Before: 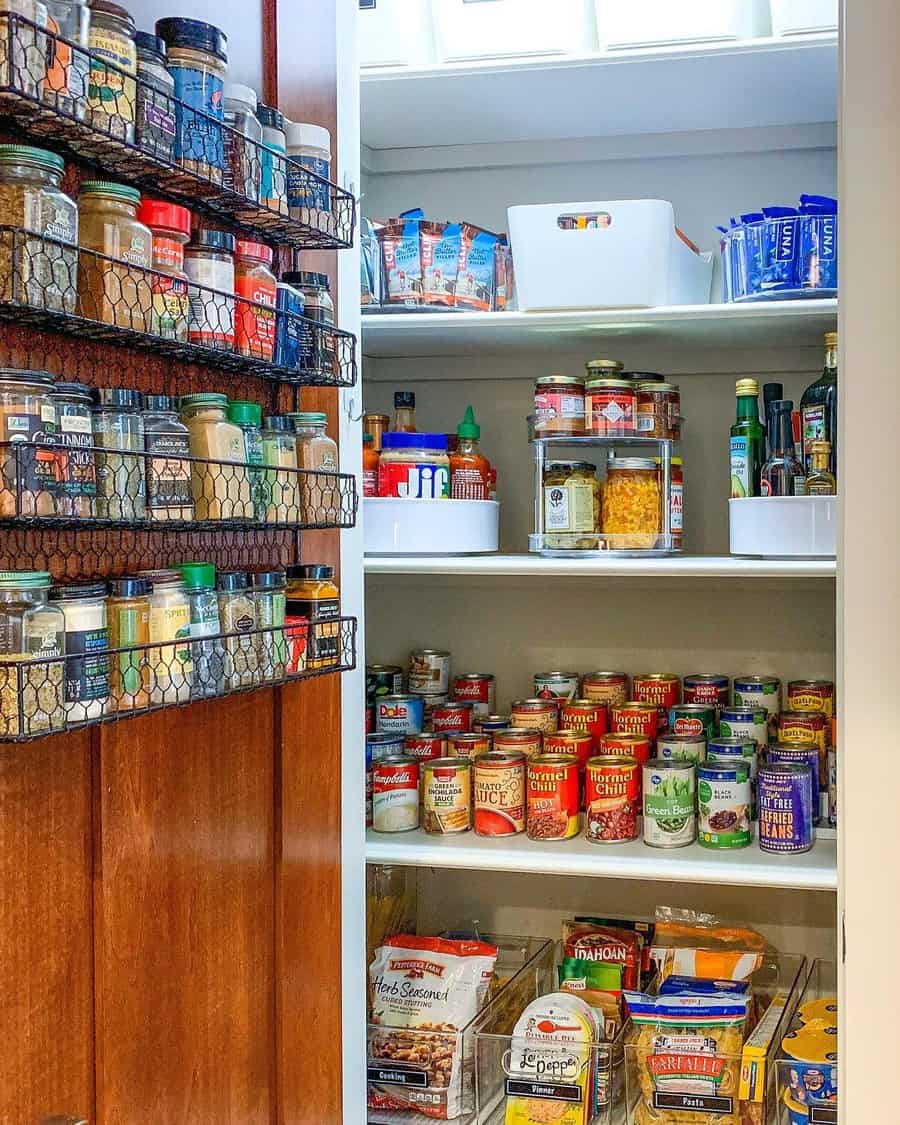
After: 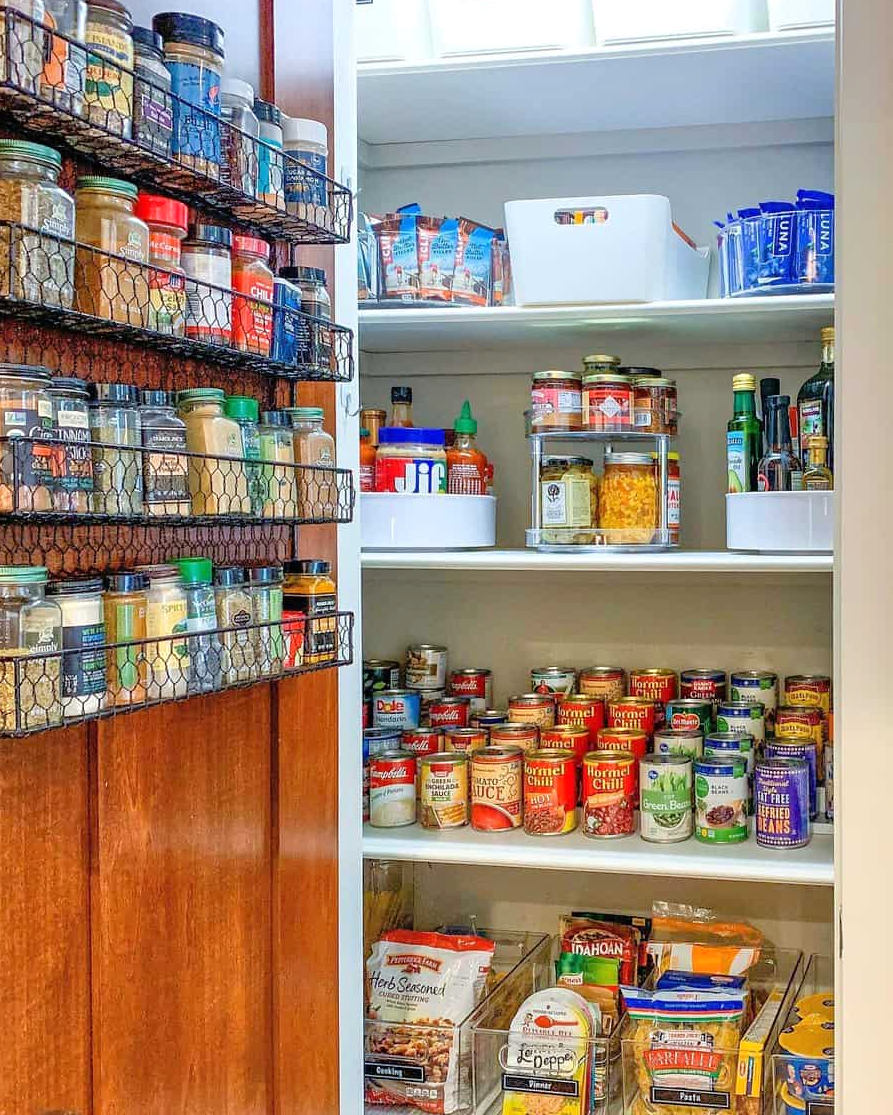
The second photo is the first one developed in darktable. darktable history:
crop: left 0.434%, top 0.485%, right 0.244%, bottom 0.386%
tone equalizer: -8 EV 0.001 EV, -7 EV -0.004 EV, -6 EV 0.009 EV, -5 EV 0.032 EV, -4 EV 0.276 EV, -3 EV 0.644 EV, -2 EV 0.584 EV, -1 EV 0.187 EV, +0 EV 0.024 EV
